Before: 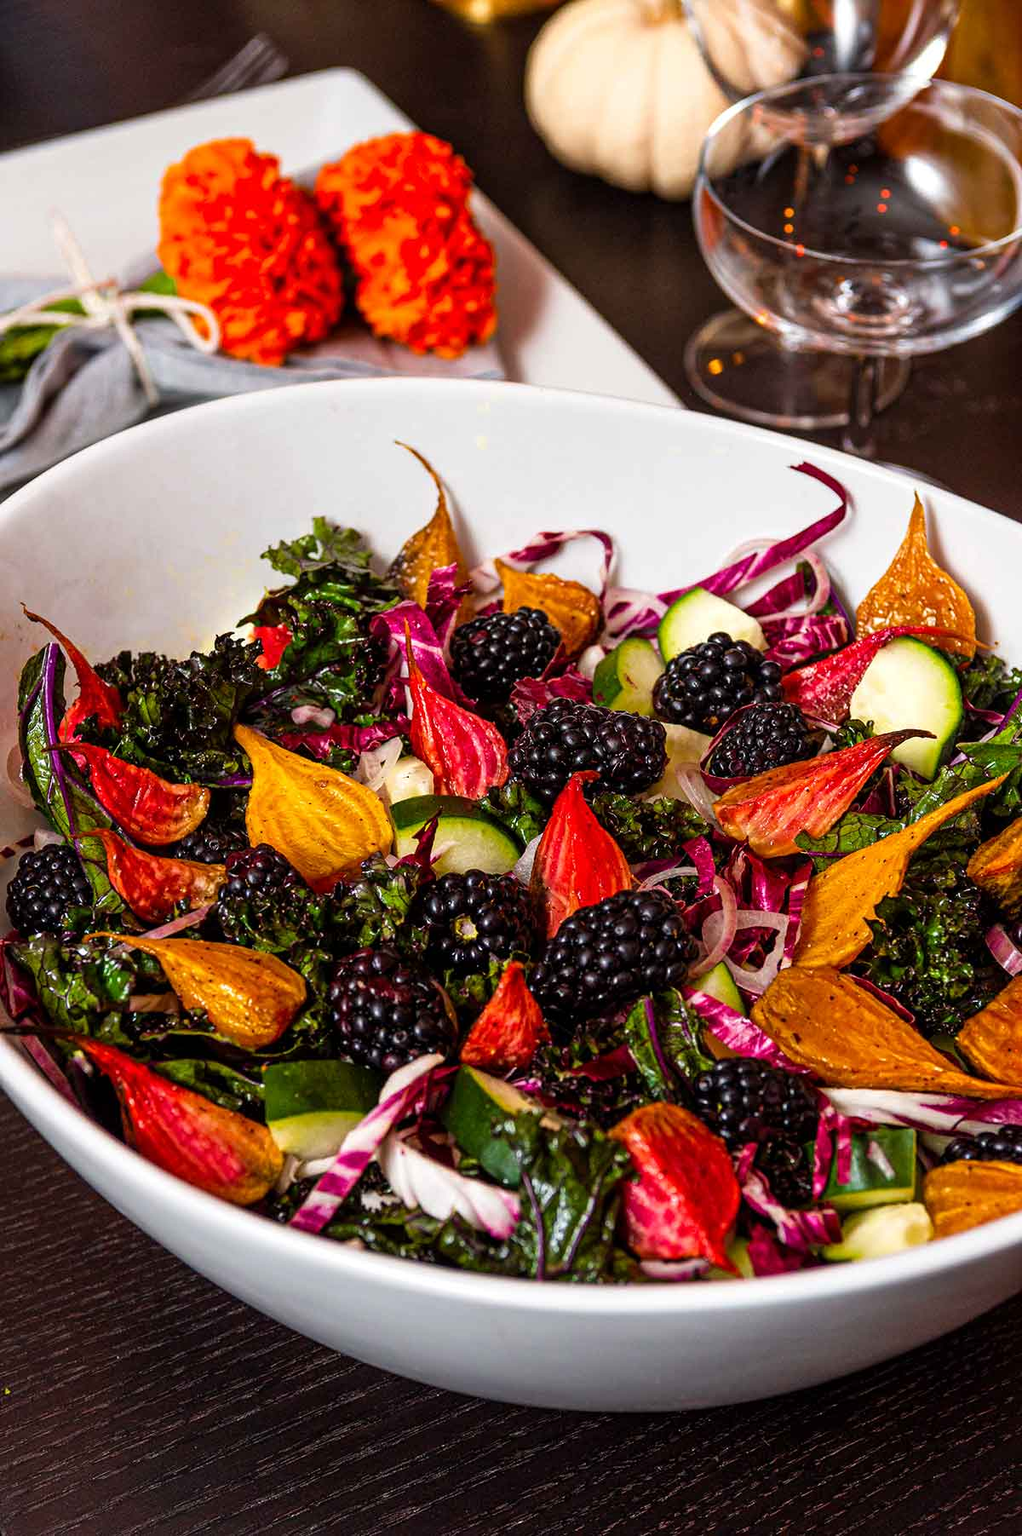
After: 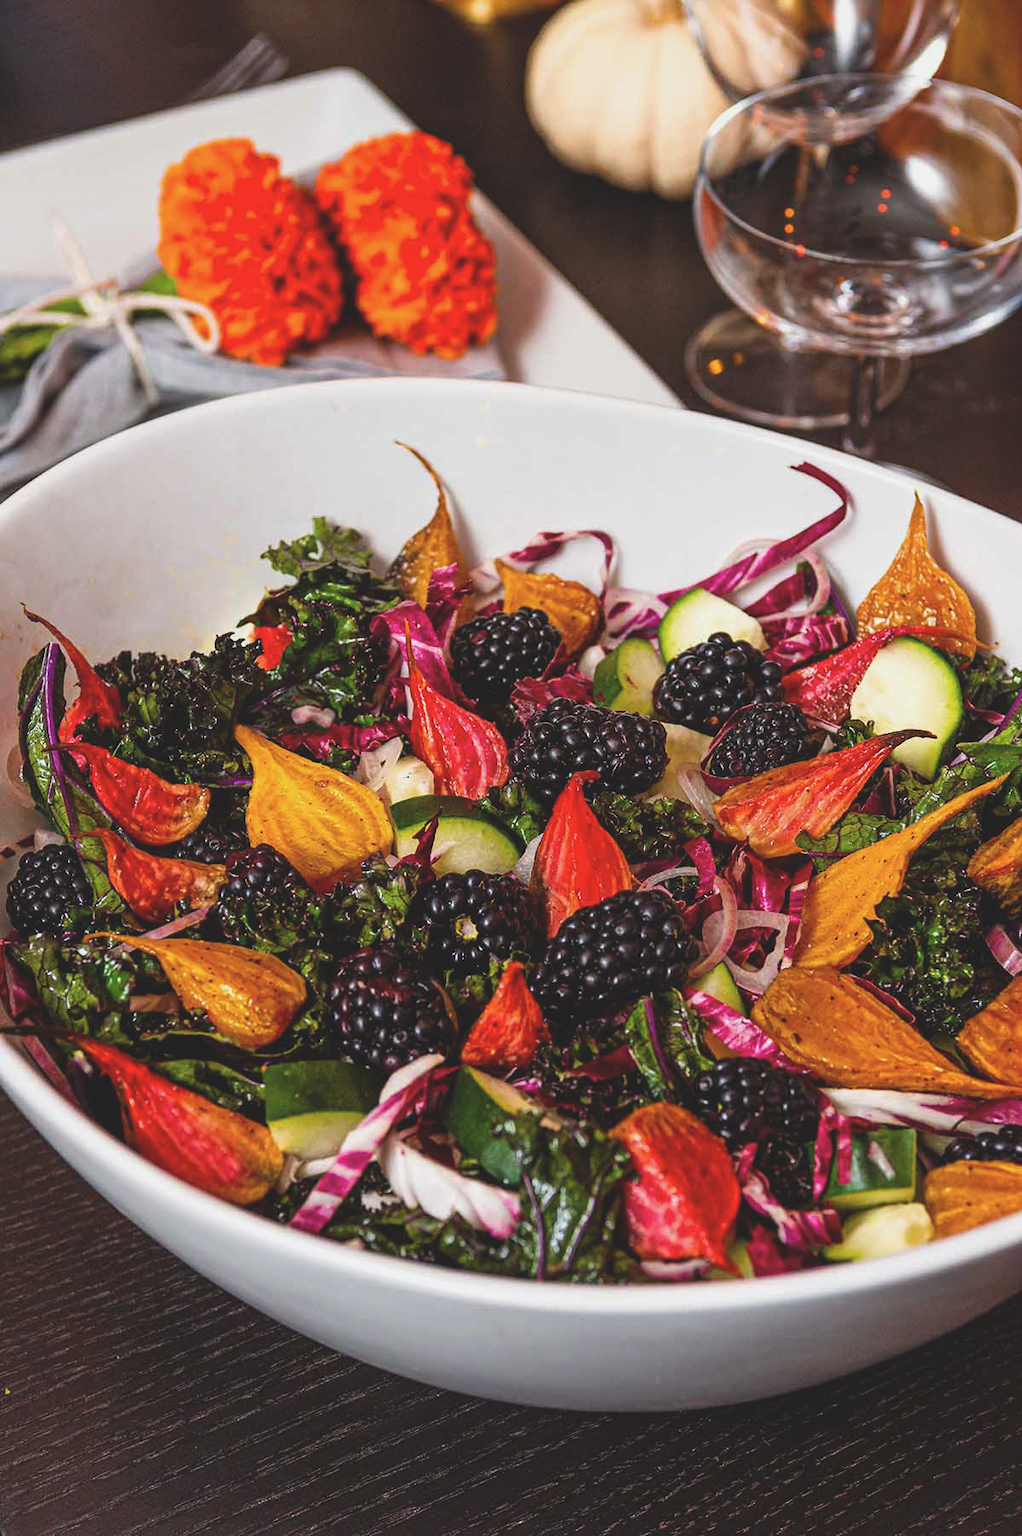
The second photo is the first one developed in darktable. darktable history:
color balance "[washed effect]": lift [1.01, 1, 1, 1], gamma [1.097, 1, 1, 1], gain [0.85, 1, 1, 1]
